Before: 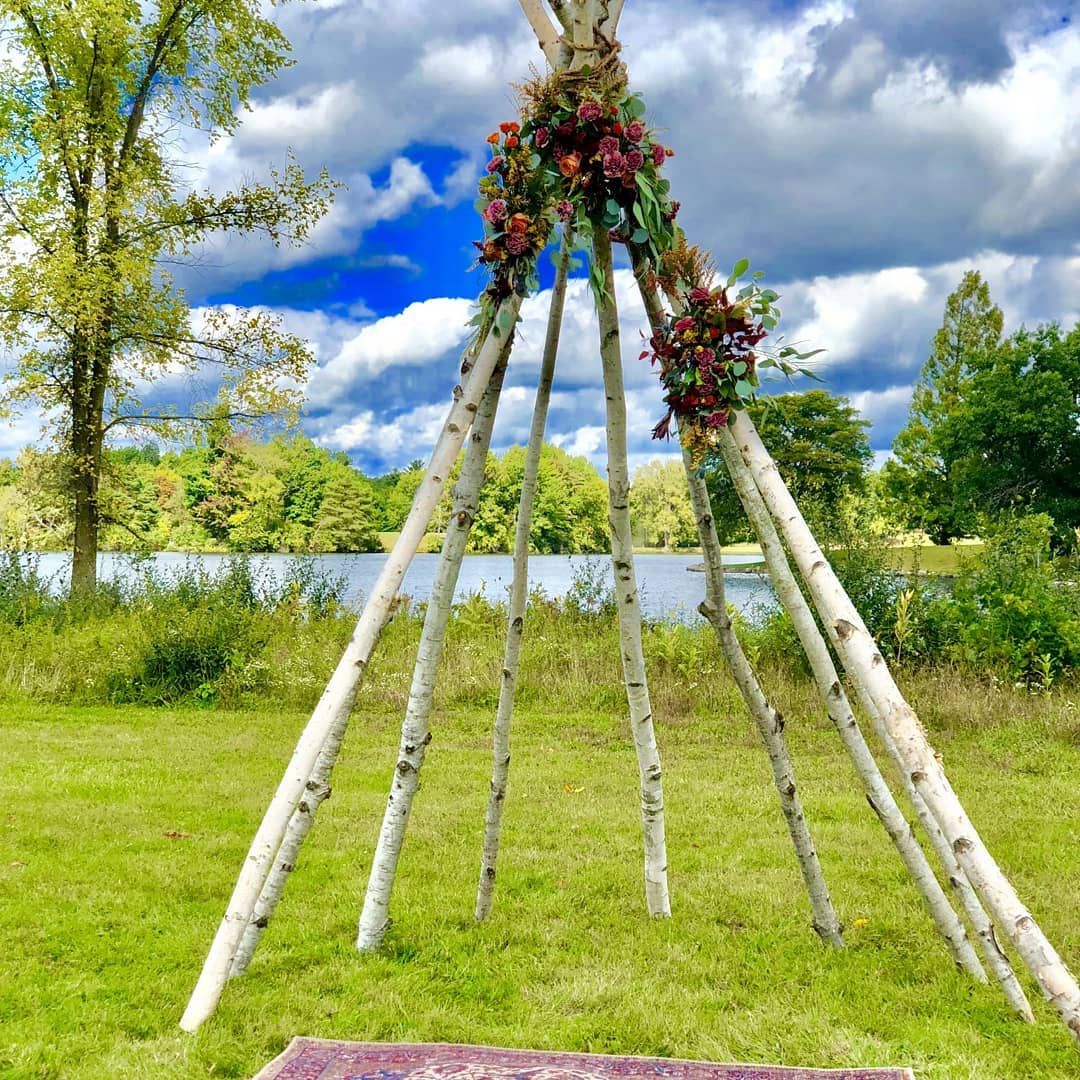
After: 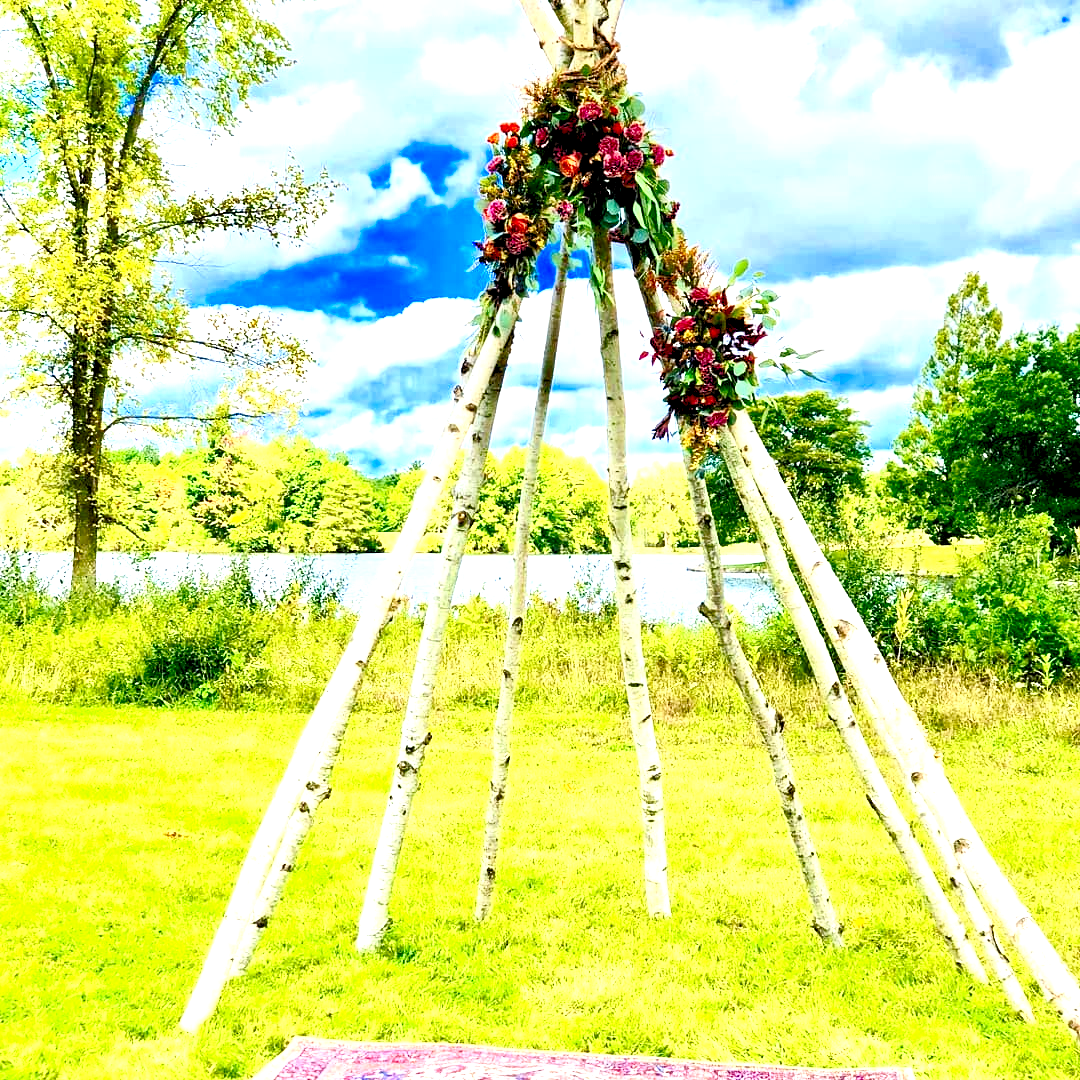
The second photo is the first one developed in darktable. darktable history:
levels: levels [0.036, 0.364, 0.827]
contrast brightness saturation: contrast 0.405, brightness 0.108, saturation 0.206
